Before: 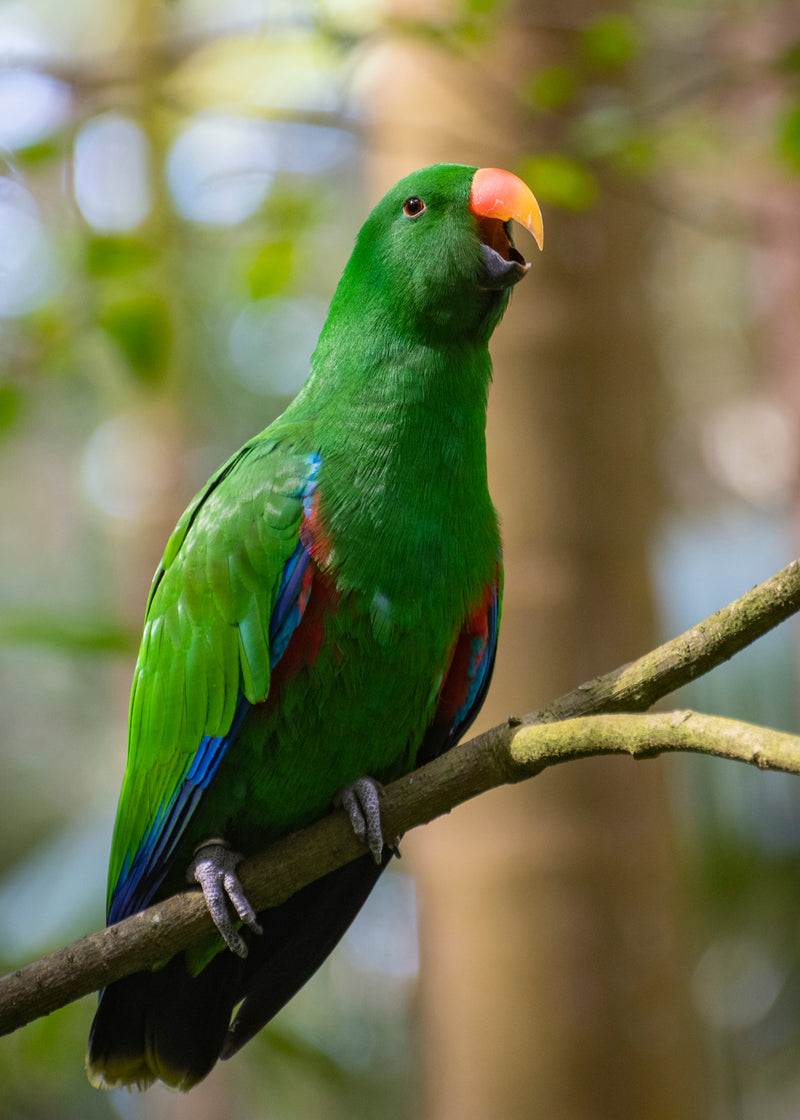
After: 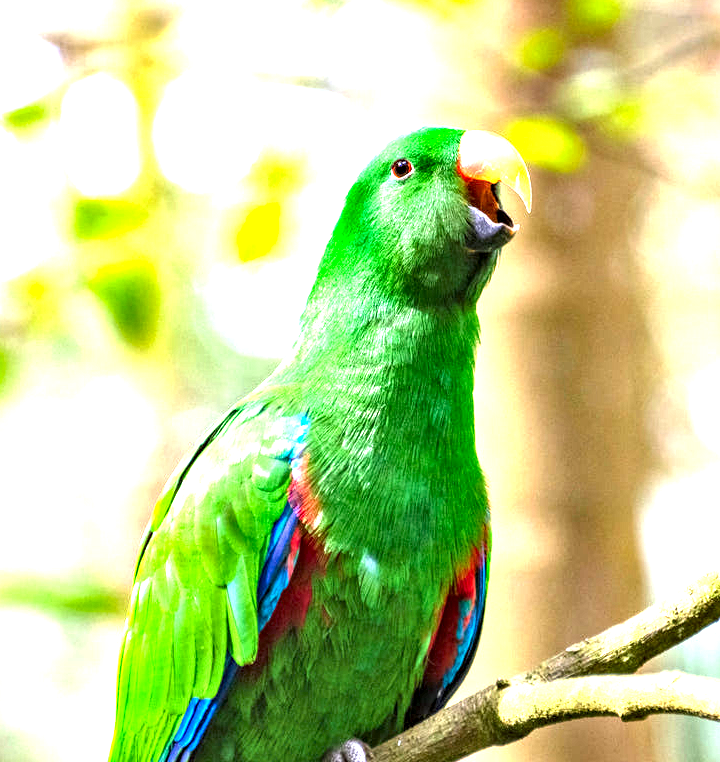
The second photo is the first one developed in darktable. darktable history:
crop: left 1.591%, top 3.401%, right 7.7%, bottom 28.493%
local contrast: on, module defaults
exposure: exposure 2.203 EV, compensate highlight preservation false
contrast equalizer: octaves 7, y [[0.6 ×6], [0.55 ×6], [0 ×6], [0 ×6], [0 ×6]]
